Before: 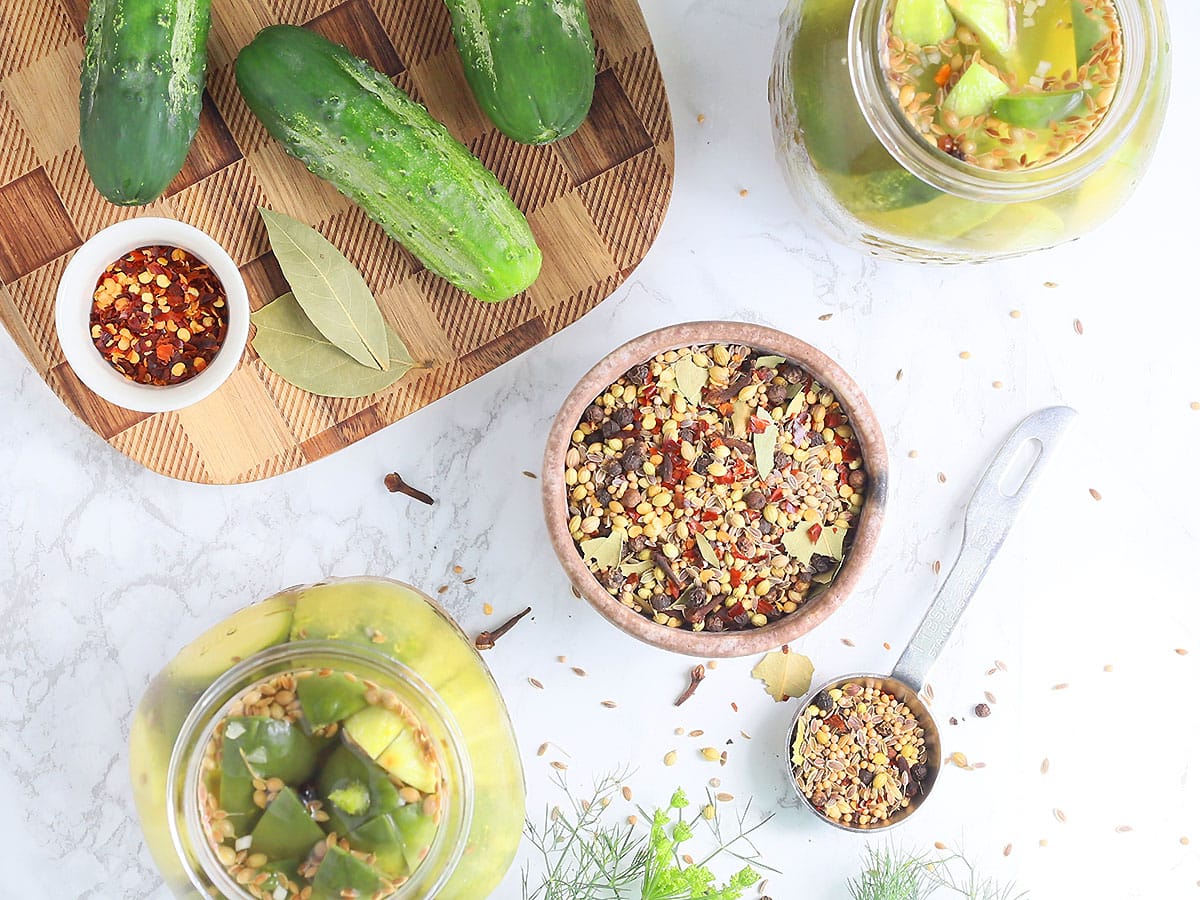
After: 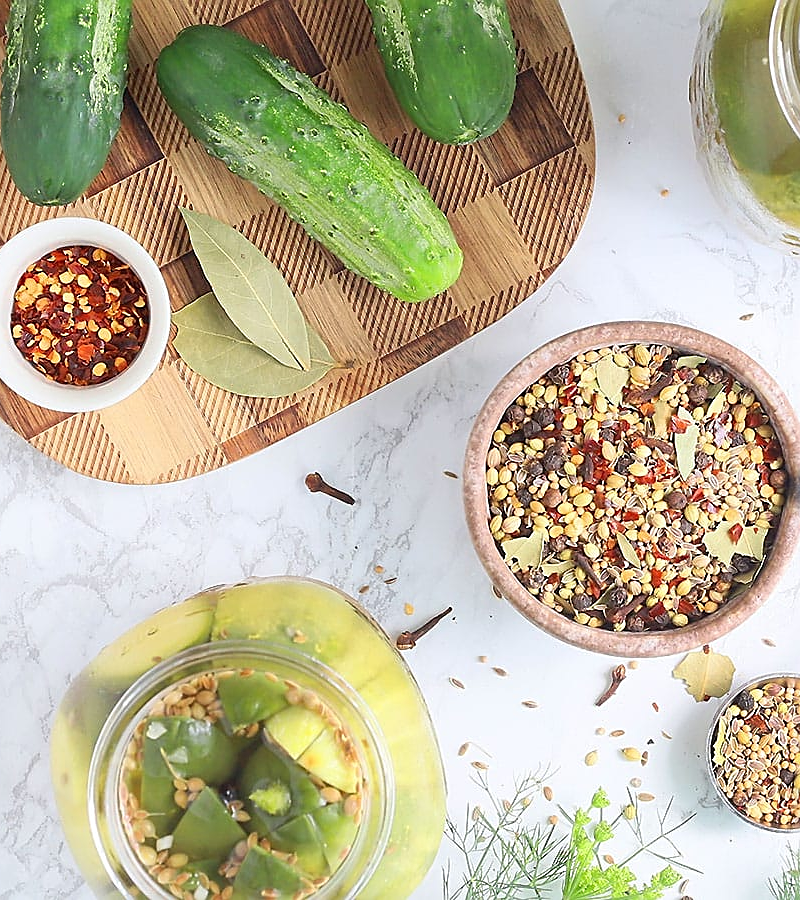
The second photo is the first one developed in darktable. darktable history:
crop and rotate: left 6.617%, right 26.717%
sharpen: on, module defaults
